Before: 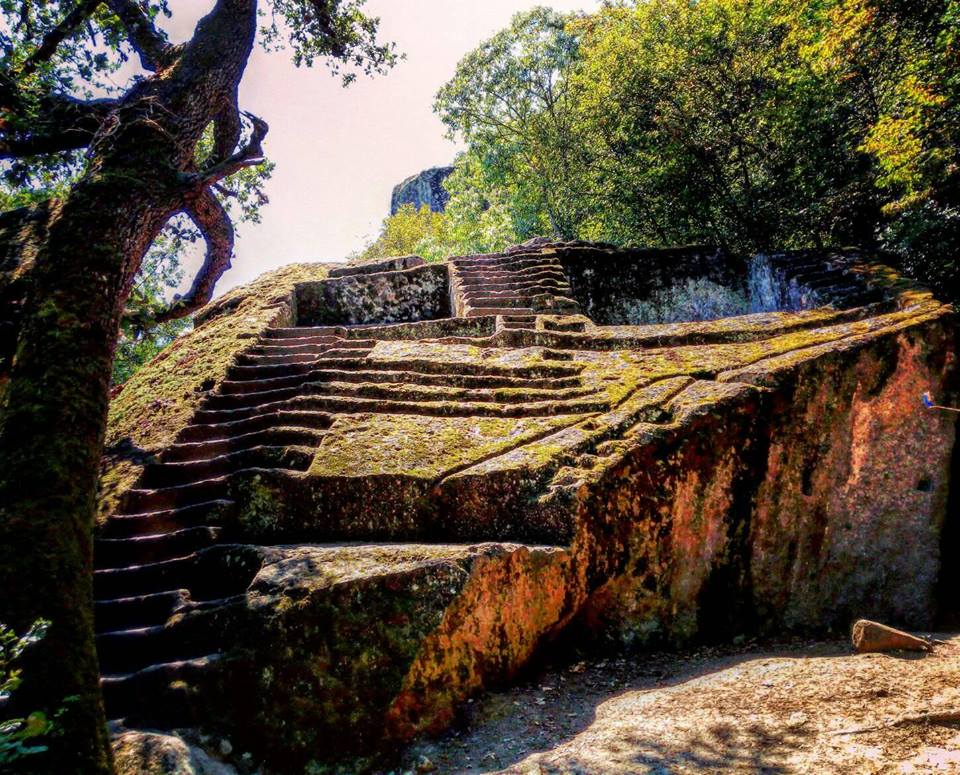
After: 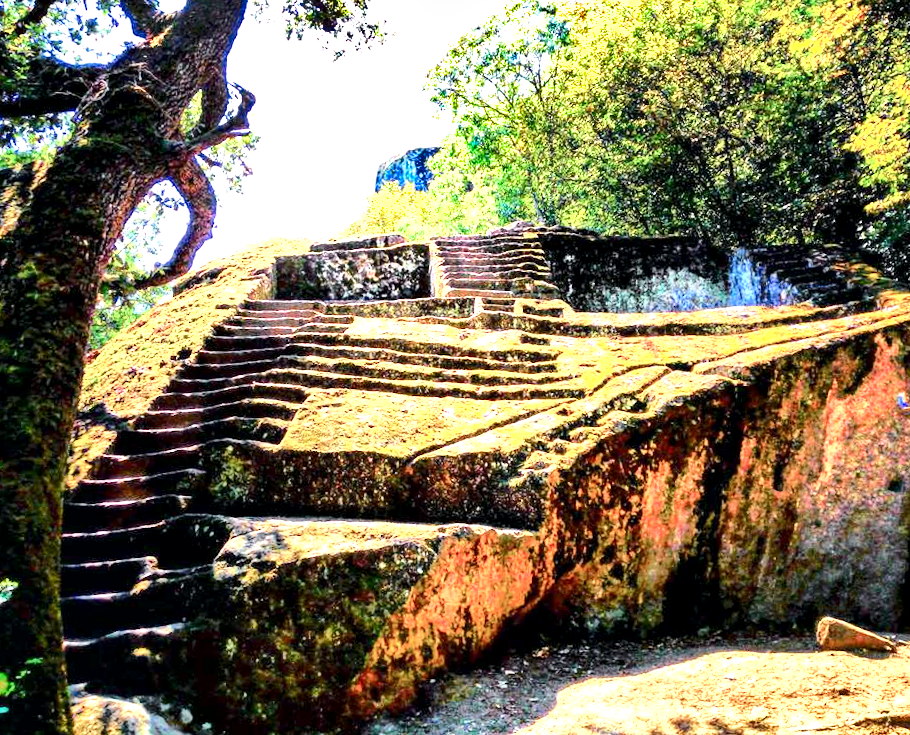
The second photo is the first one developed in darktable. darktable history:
tone curve: curves: ch0 [(0, 0) (0.035, 0.017) (0.131, 0.108) (0.279, 0.279) (0.476, 0.554) (0.617, 0.693) (0.704, 0.77) (0.801, 0.854) (0.895, 0.927) (1, 0.976)]; ch1 [(0, 0) (0.318, 0.278) (0.444, 0.427) (0.493, 0.488) (0.508, 0.502) (0.534, 0.526) (0.562, 0.555) (0.645, 0.648) (0.746, 0.764) (1, 1)]; ch2 [(0, 0) (0.316, 0.292) (0.381, 0.37) (0.423, 0.448) (0.476, 0.482) (0.502, 0.495) (0.522, 0.518) (0.533, 0.532) (0.593, 0.622) (0.634, 0.663) (0.7, 0.7) (0.861, 0.808) (1, 0.951)], color space Lab, independent channels, preserve colors none
local contrast: highlights 101%, shadows 102%, detail 119%, midtone range 0.2
crop and rotate: angle -2.54°
exposure: black level correction 0, exposure 1.738 EV, compensate highlight preservation false
shadows and highlights: highlights color adjustment 89.14%, low approximation 0.01, soften with gaussian
